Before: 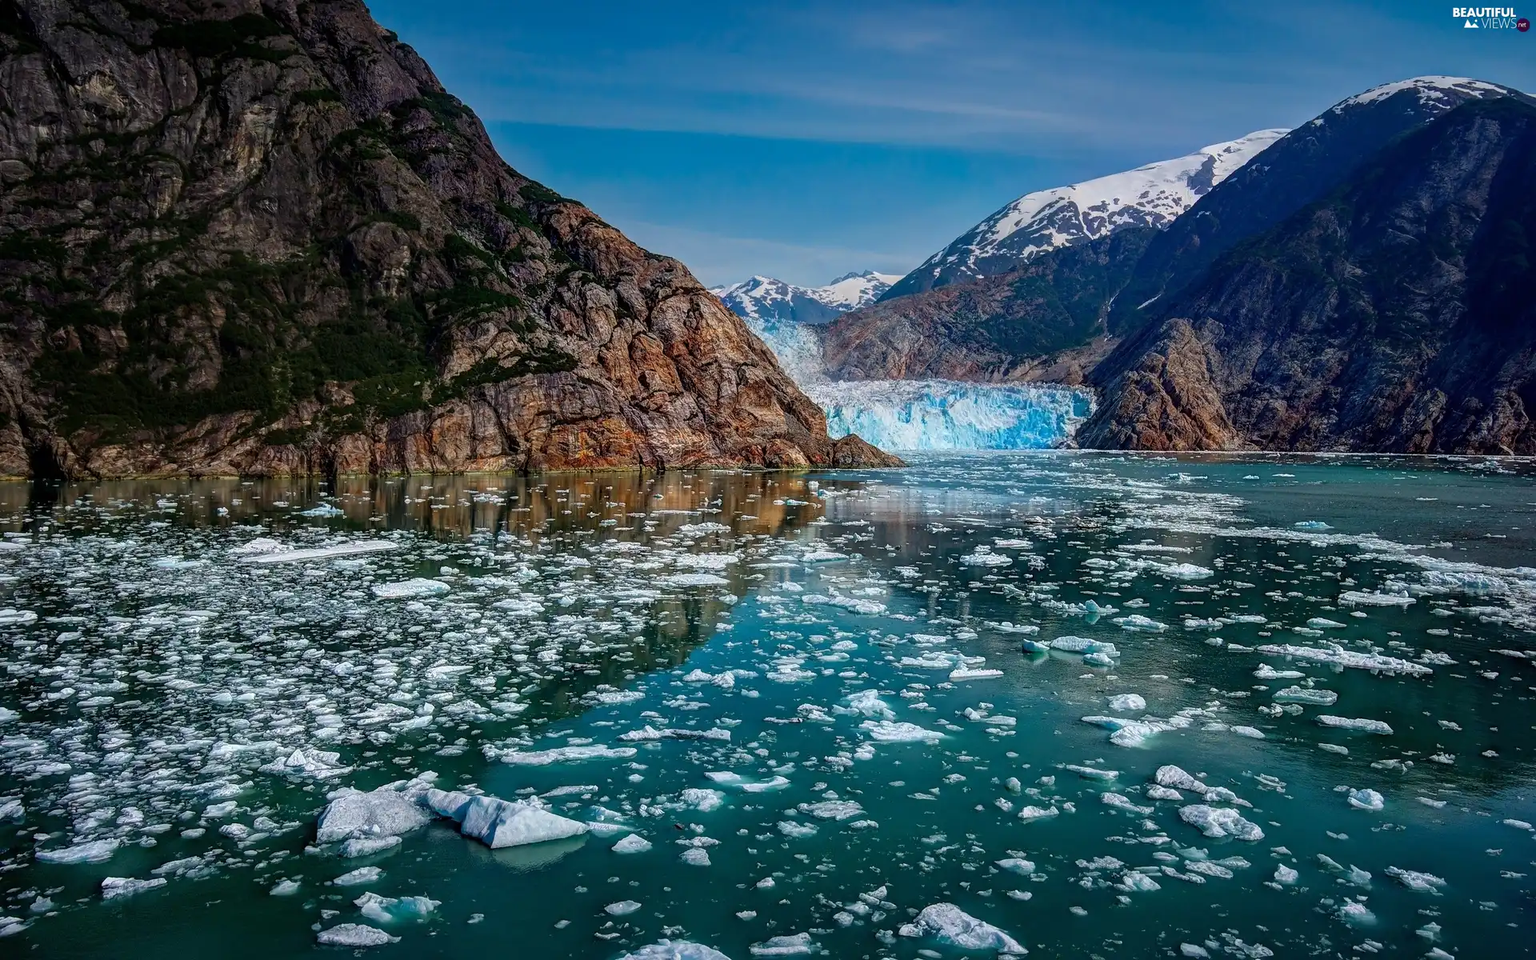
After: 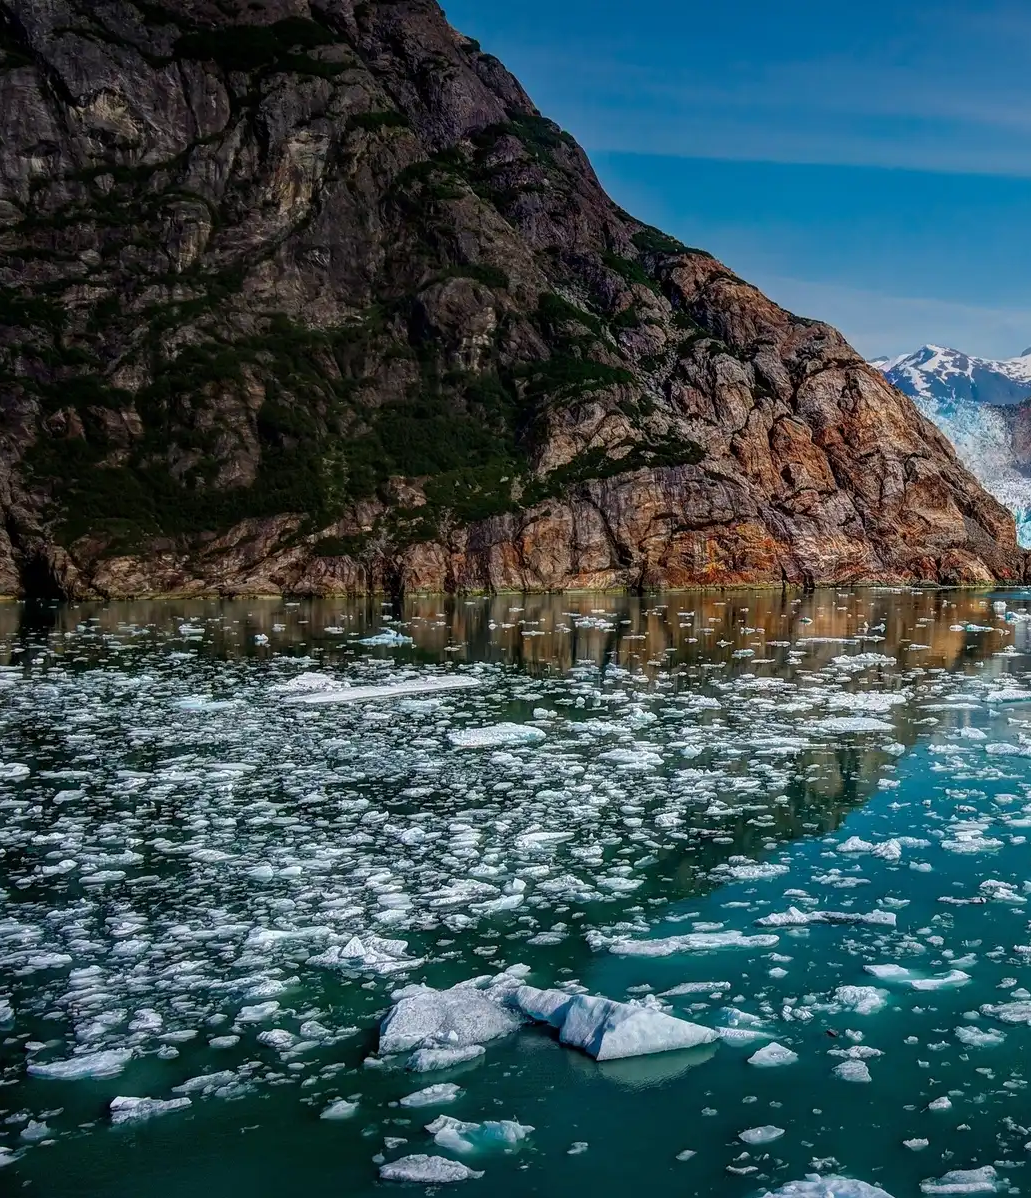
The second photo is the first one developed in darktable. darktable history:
crop: left 0.907%, right 45.361%, bottom 0.089%
